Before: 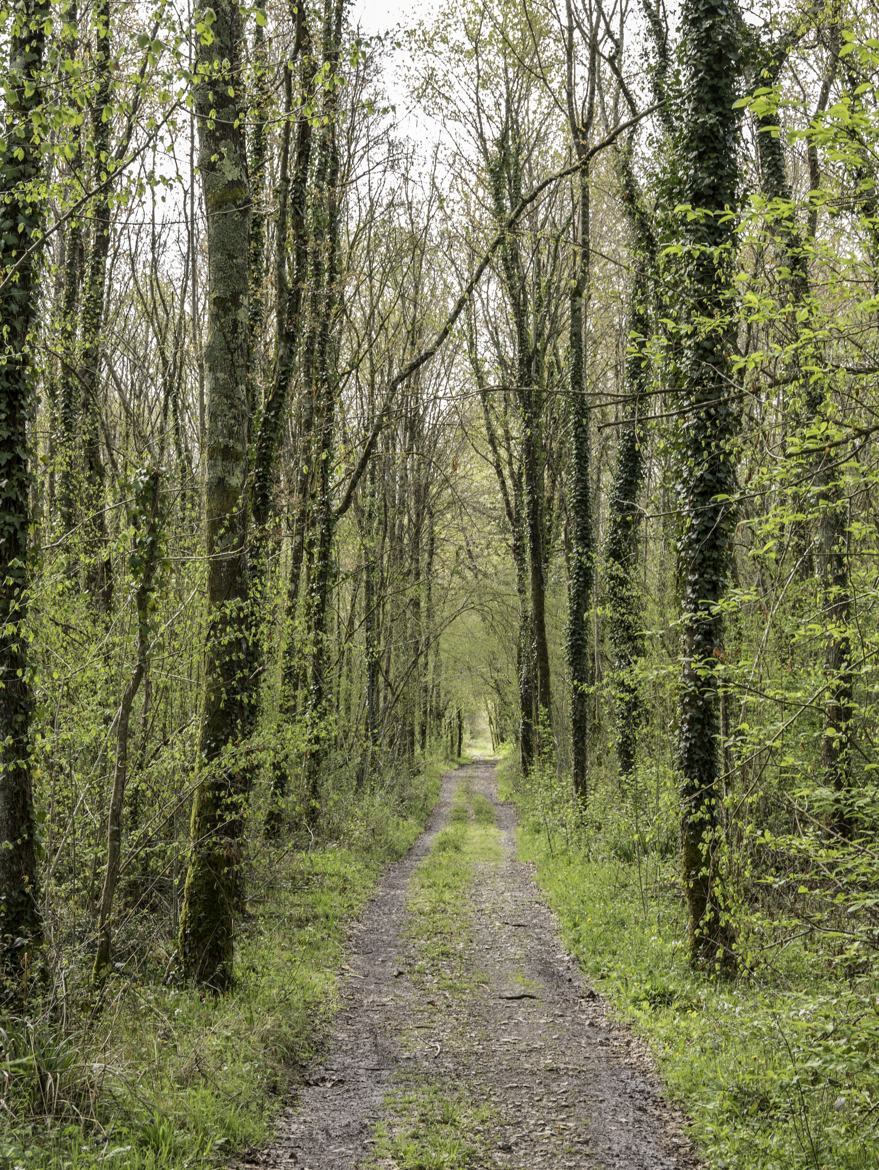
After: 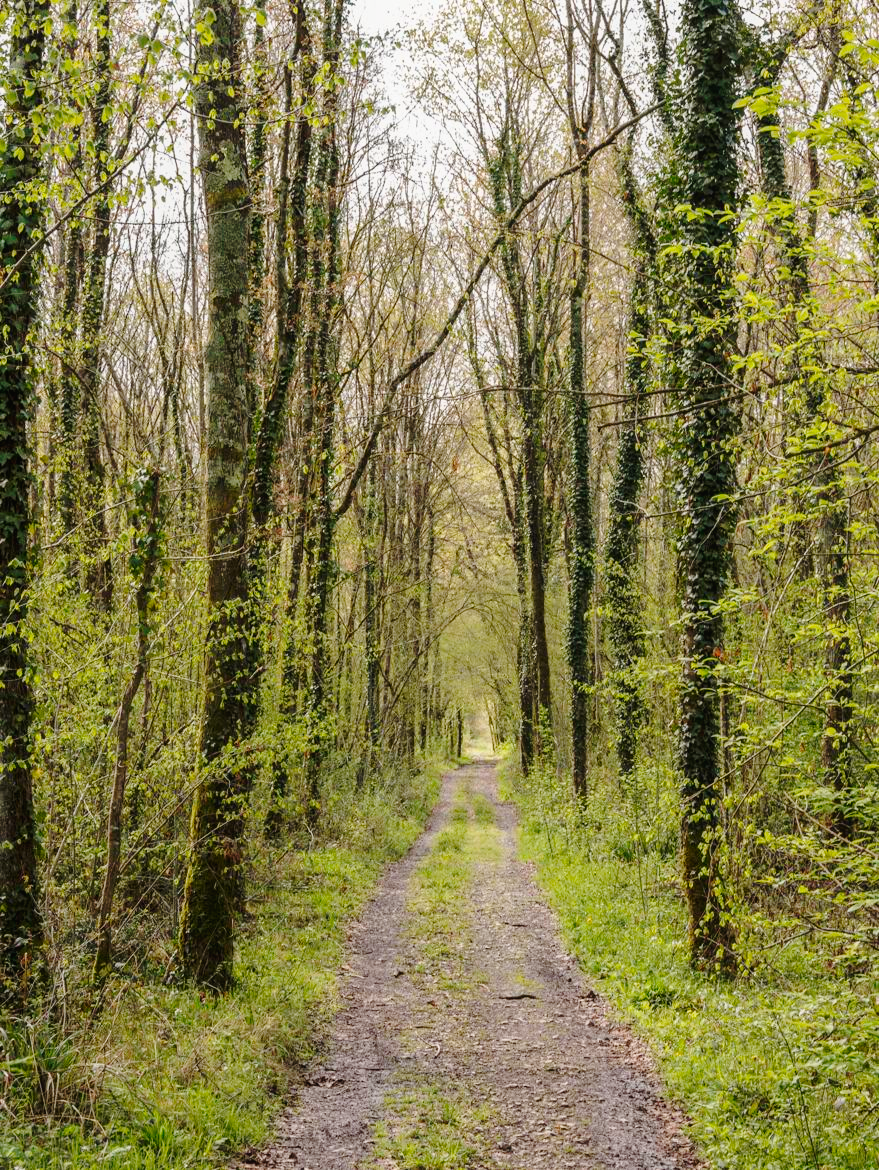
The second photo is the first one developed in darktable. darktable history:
base curve: curves: ch0 [(0, 0) (0.073, 0.04) (0.157, 0.139) (0.492, 0.492) (0.758, 0.758) (1, 1)], preserve colors none
contrast equalizer: octaves 7, y [[0.6 ×6], [0.55 ×6], [0 ×6], [0 ×6], [0 ×6]], mix -0.212
